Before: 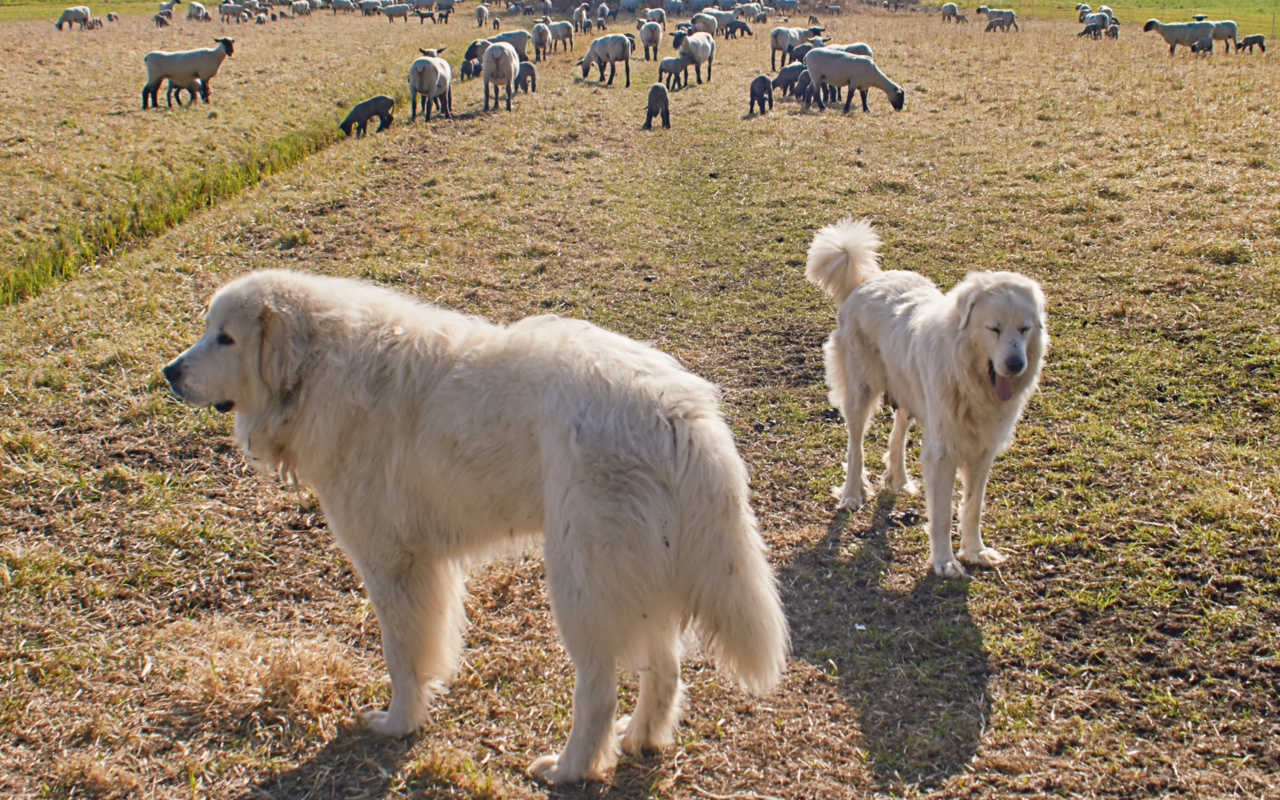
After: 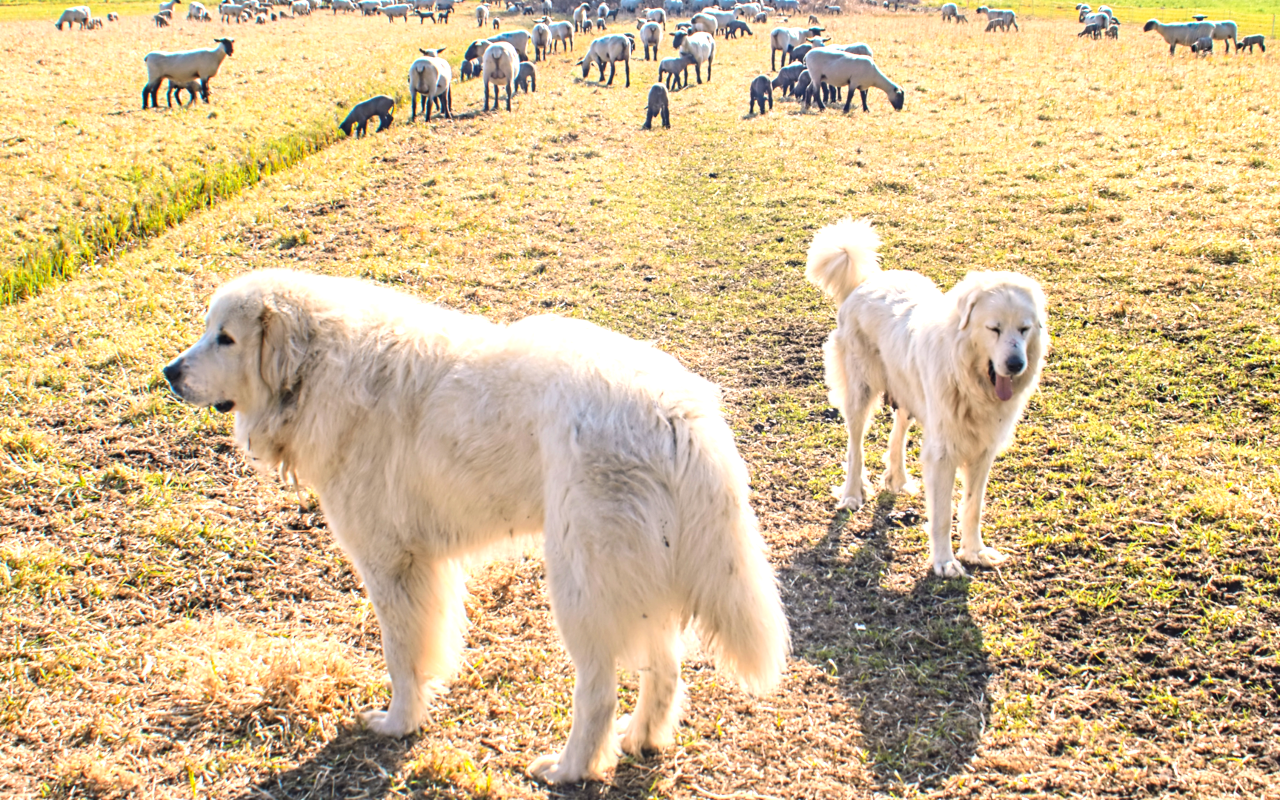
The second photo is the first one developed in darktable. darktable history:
exposure: compensate exposure bias true, compensate highlight preservation false
local contrast: on, module defaults
tone equalizer: -8 EV -1.12 EV, -7 EV -1.04 EV, -6 EV -0.857 EV, -5 EV -0.546 EV, -3 EV 0.604 EV, -2 EV 0.89 EV, -1 EV 1 EV, +0 EV 1.08 EV, mask exposure compensation -0.489 EV
contrast brightness saturation: contrast 0.196, brightness 0.159, saturation 0.215
